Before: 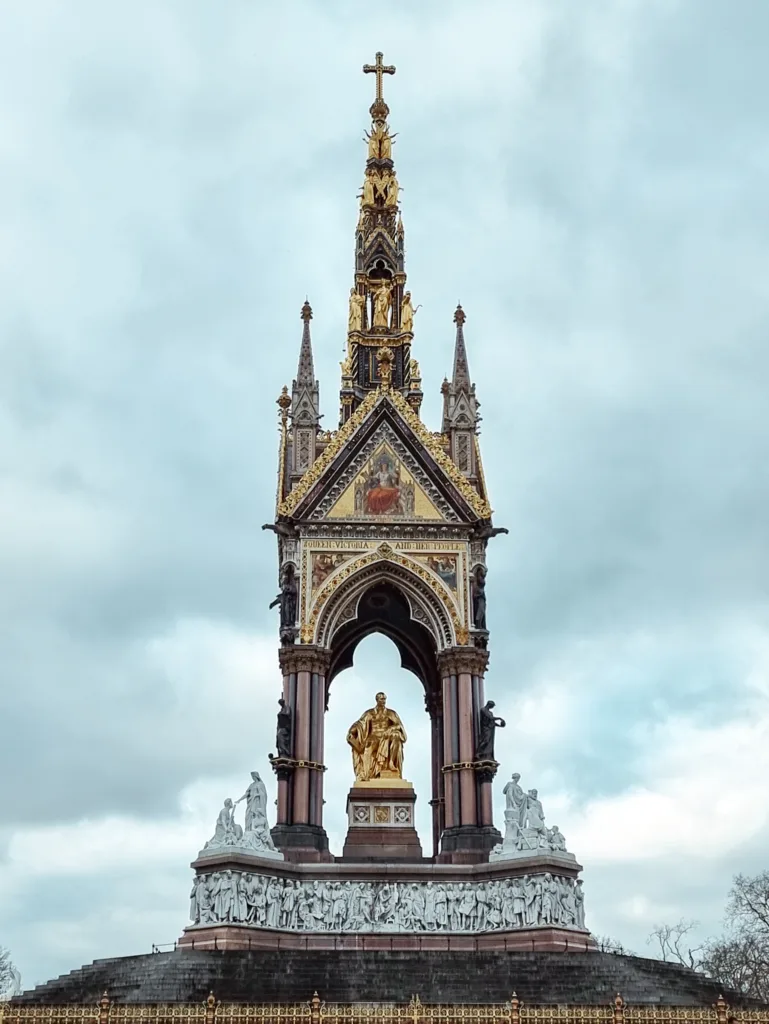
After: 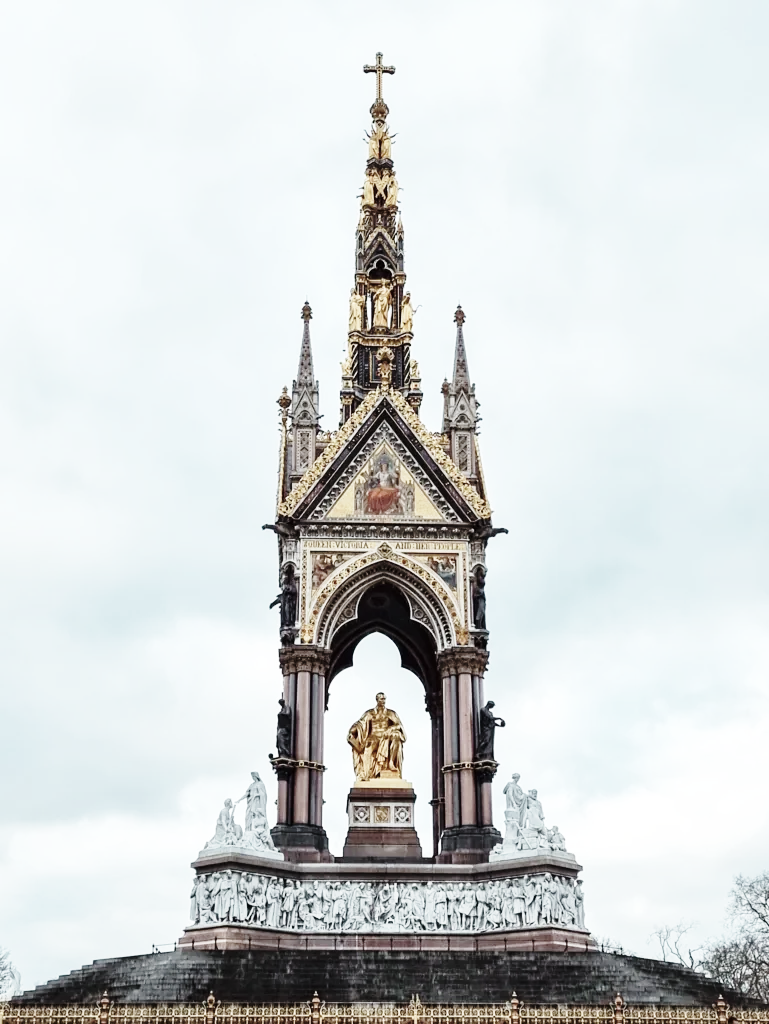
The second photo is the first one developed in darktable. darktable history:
contrast brightness saturation: contrast 0.1, saturation -0.36
base curve: curves: ch0 [(0, 0) (0.028, 0.03) (0.121, 0.232) (0.46, 0.748) (0.859, 0.968) (1, 1)], preserve colors none
